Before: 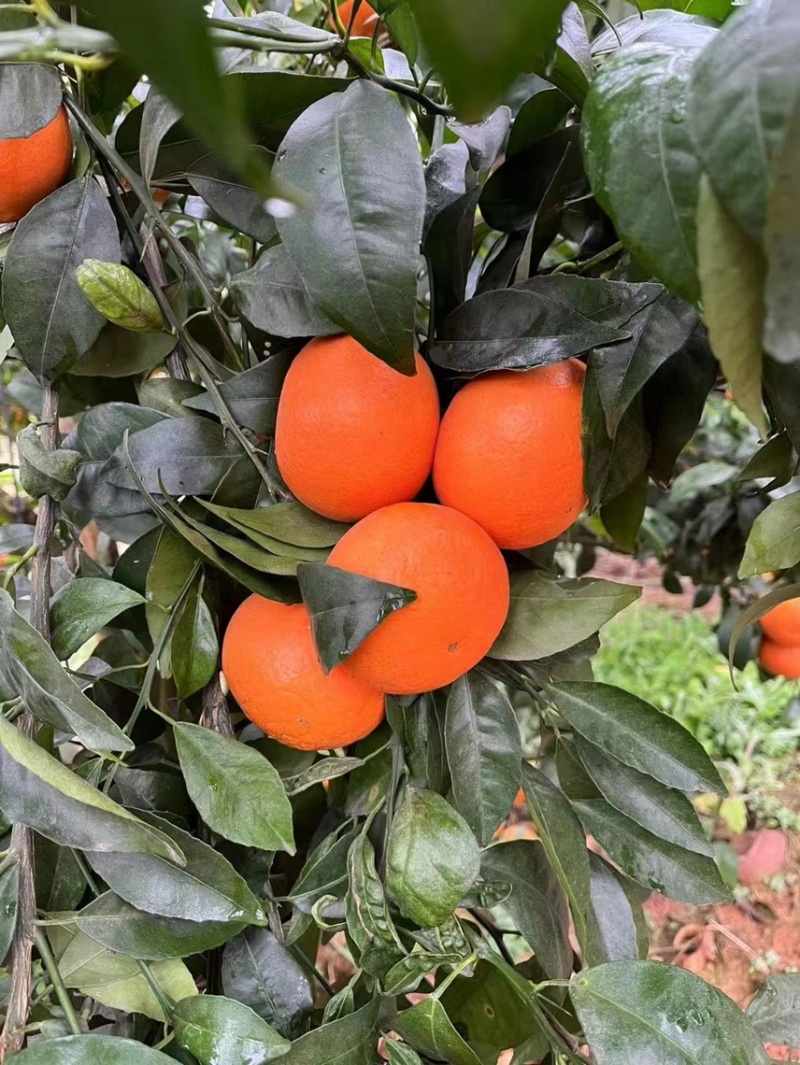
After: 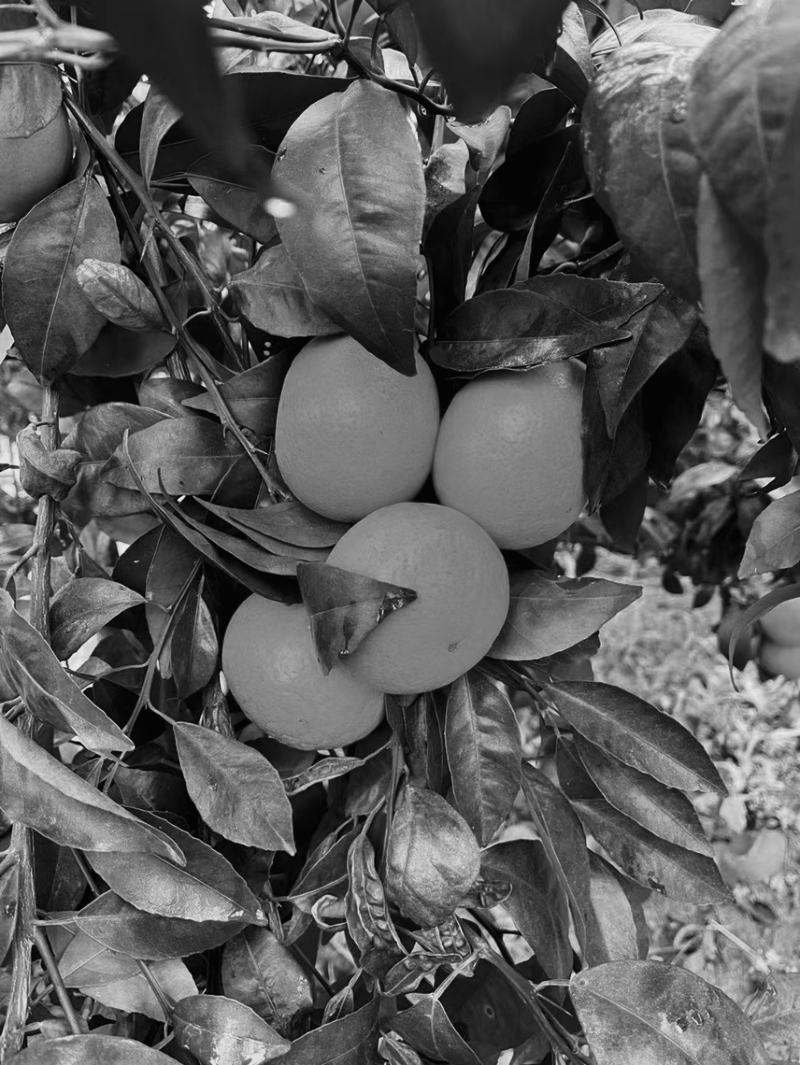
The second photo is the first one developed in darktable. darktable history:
tone curve: curves: ch0 [(0.016, 0.011) (0.204, 0.146) (0.515, 0.476) (0.78, 0.795) (1, 0.981)], color space Lab, linked channels, preserve colors none
color calibration "t3mujinpack channel mixer": output gray [0.21, 0.42, 0.37, 0], gray › normalize channels true, illuminant same as pipeline (D50), adaptation XYZ, x 0.346, y 0.359, gamut compression 0
